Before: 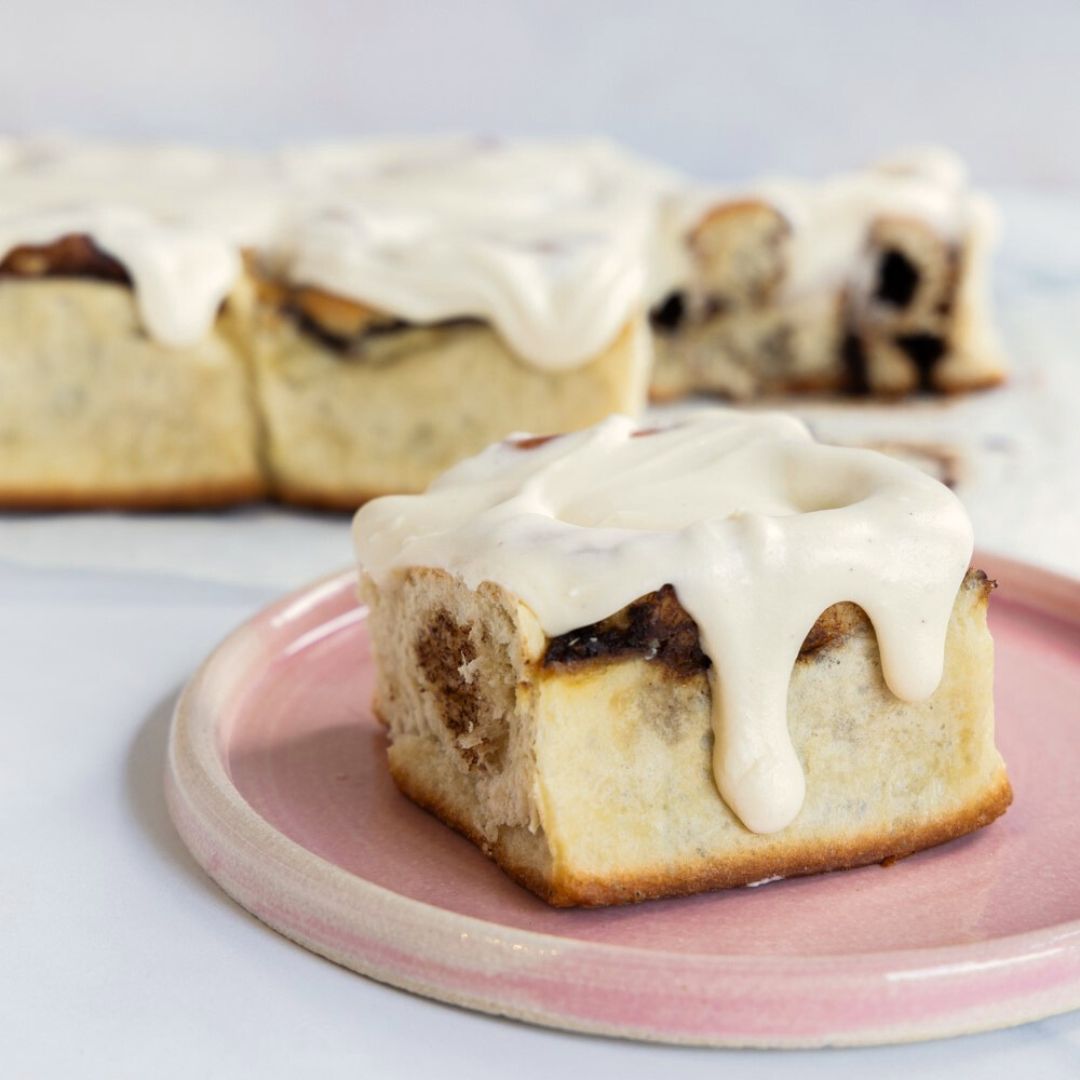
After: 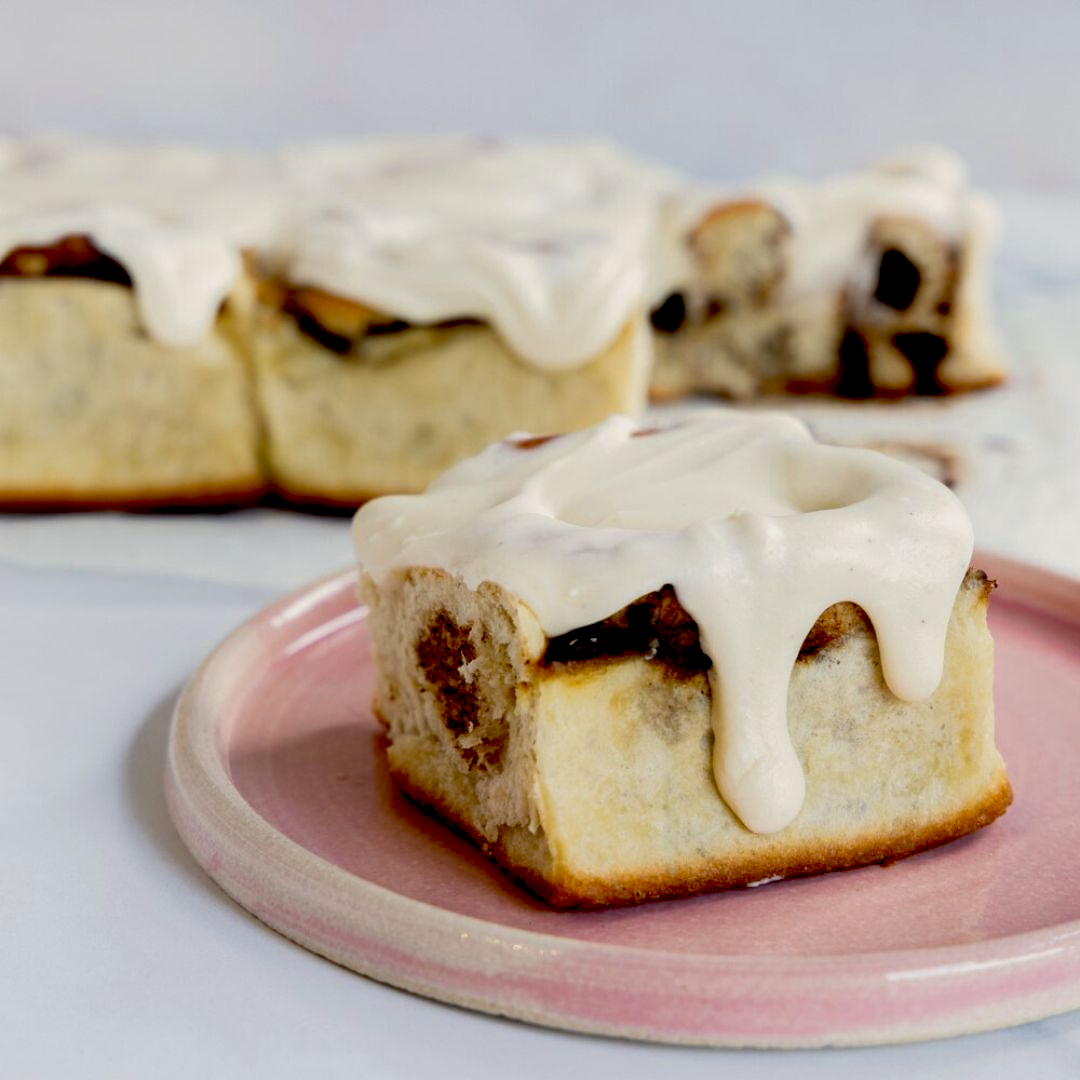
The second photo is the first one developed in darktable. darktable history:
tone equalizer: on, module defaults
exposure: black level correction 0.045, exposure -0.233 EV, compensate highlight preservation false
